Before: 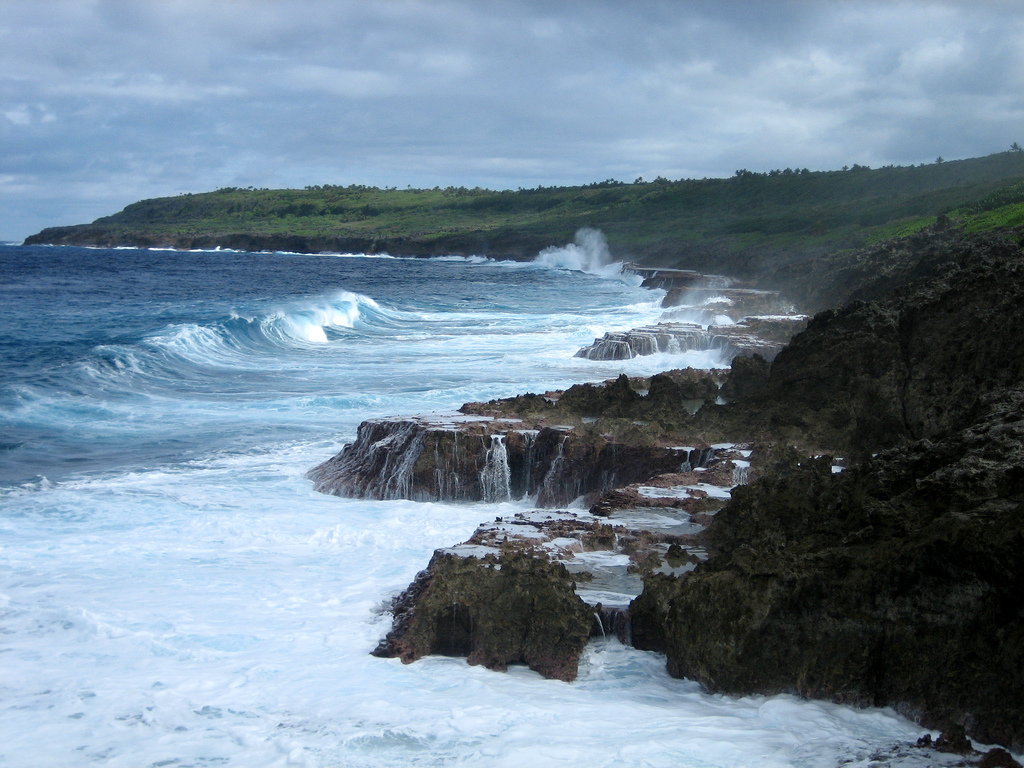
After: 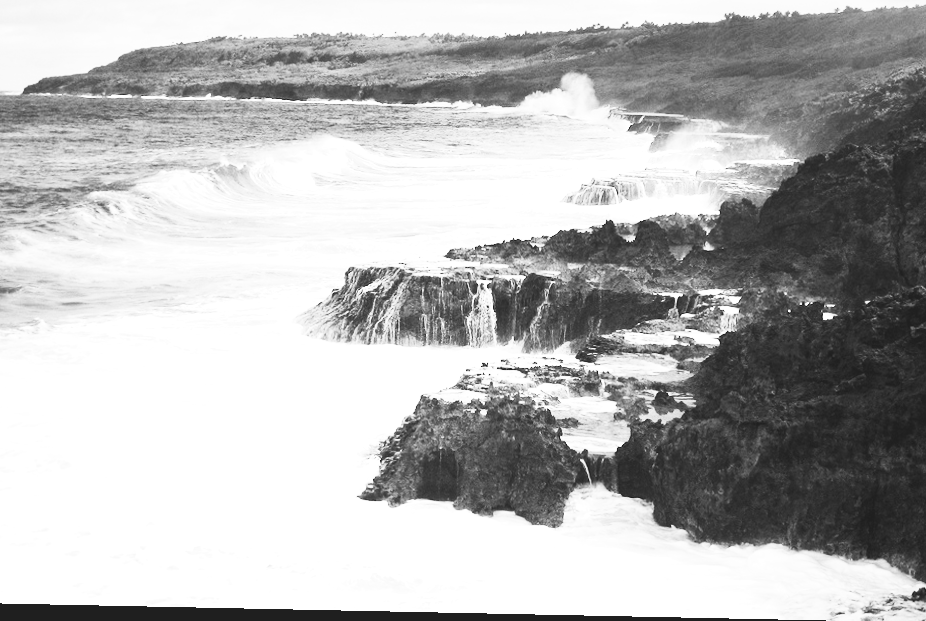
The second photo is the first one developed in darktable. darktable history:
crop: top 20.916%, right 9.437%, bottom 0.316%
monochrome: on, module defaults
exposure: black level correction -0.005, exposure 1.002 EV, compensate highlight preservation false
color correction: highlights a* 19.5, highlights b* -11.53, saturation 1.69
rotate and perspective: lens shift (horizontal) -0.055, automatic cropping off
contrast brightness saturation: contrast 0.53, brightness 0.47, saturation -1
